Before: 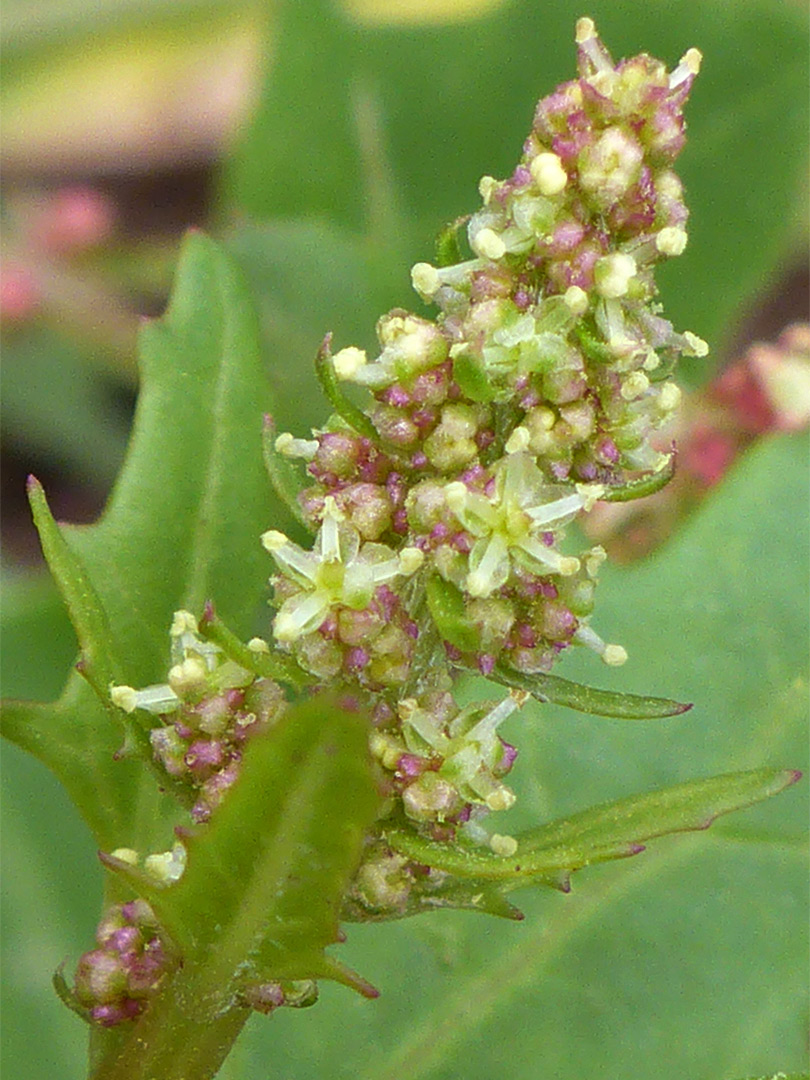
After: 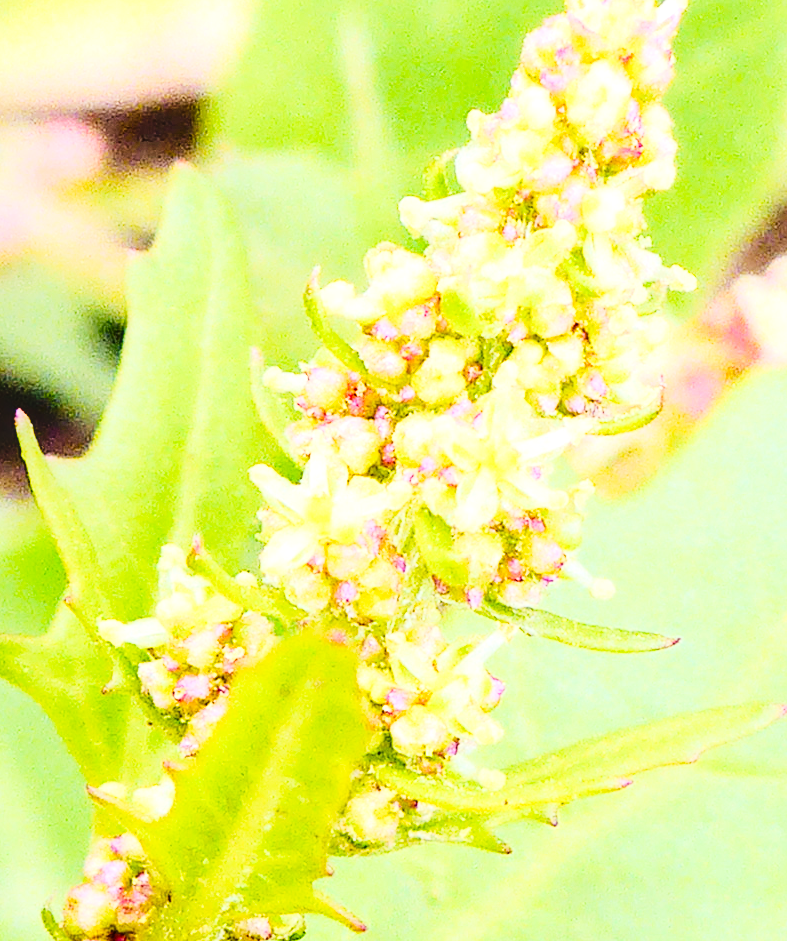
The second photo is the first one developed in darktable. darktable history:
tone curve: curves: ch0 [(0, 0) (0.136, 0.084) (0.346, 0.366) (0.489, 0.559) (0.66, 0.748) (0.849, 0.902) (1, 0.974)]; ch1 [(0, 0) (0.353, 0.344) (0.45, 0.46) (0.498, 0.498) (0.521, 0.512) (0.563, 0.559) (0.592, 0.605) (0.641, 0.673) (1, 1)]; ch2 [(0, 0) (0.333, 0.346) (0.375, 0.375) (0.424, 0.43) (0.476, 0.492) (0.502, 0.502) (0.524, 0.531) (0.579, 0.61) (0.612, 0.644) (0.641, 0.722) (1, 1)], preserve colors none
crop: left 1.502%, top 6.119%, right 1.312%, bottom 6.743%
base curve: curves: ch0 [(0, 0) (0.04, 0.03) (0.133, 0.232) (0.448, 0.748) (0.843, 0.968) (1, 1)]
local contrast: on, module defaults
color balance rgb: perceptual saturation grading › global saturation 44.787%, perceptual saturation grading › highlights -50.507%, perceptual saturation grading › shadows 30.797%, perceptual brilliance grading › highlights 17.475%, perceptual brilliance grading › mid-tones 32.371%, perceptual brilliance grading › shadows -30.73%, global vibrance 5.6%, contrast 3.681%
exposure: black level correction 0, exposure 1 EV, compensate highlight preservation false
